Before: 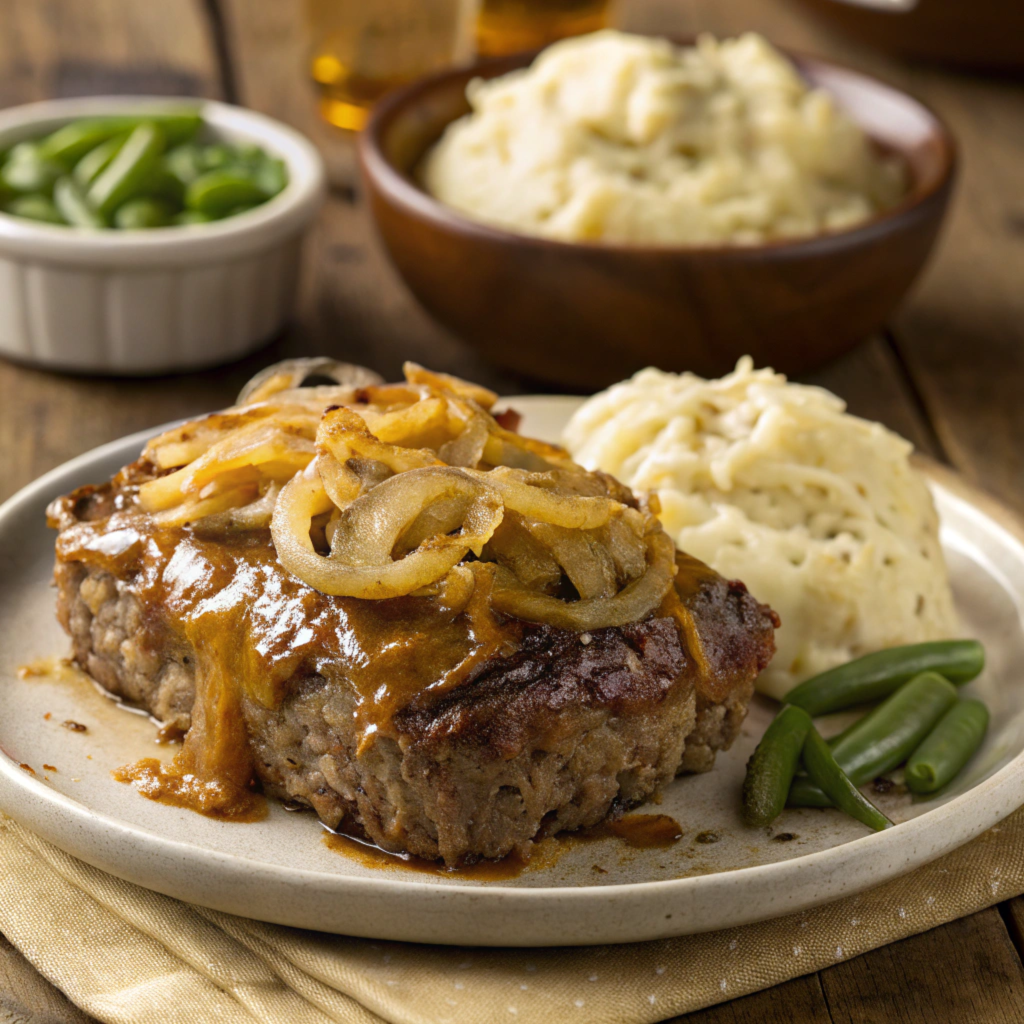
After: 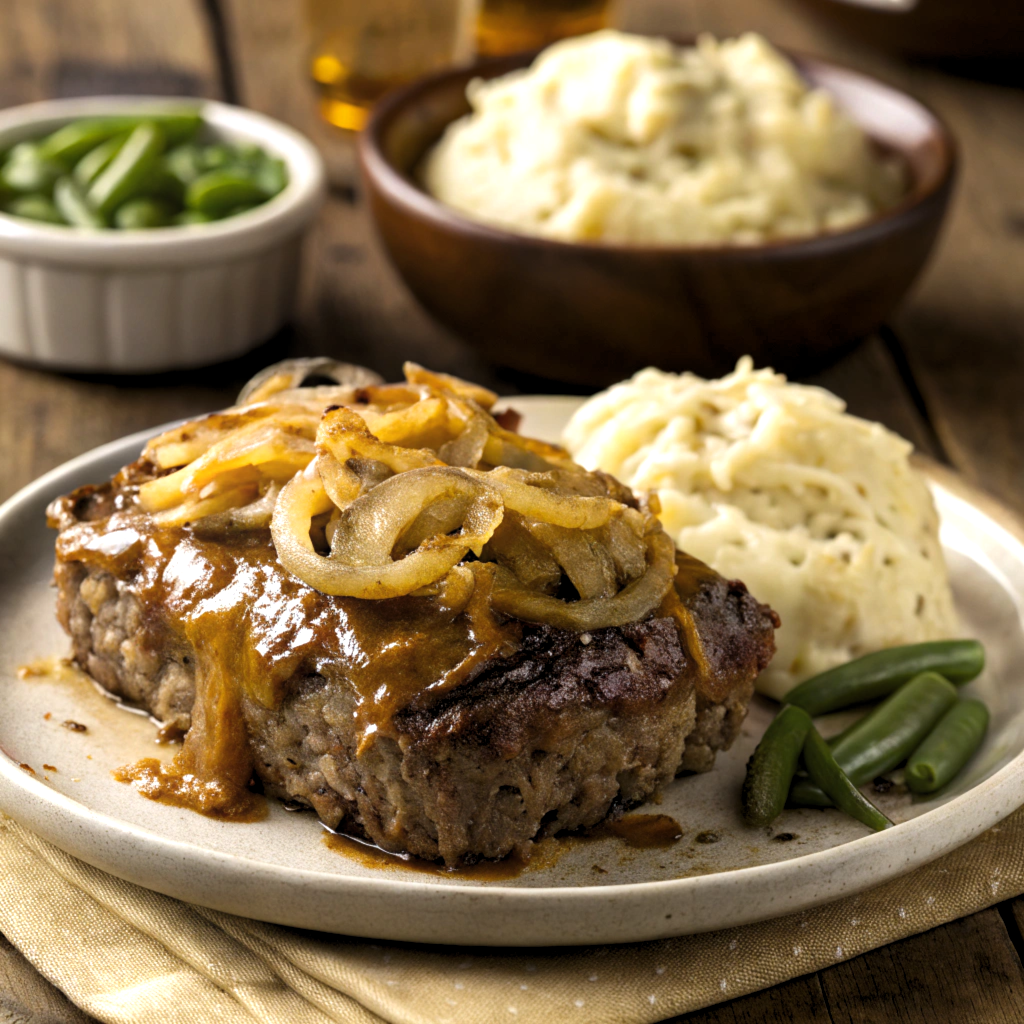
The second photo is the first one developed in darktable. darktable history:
levels: levels [0.052, 0.496, 0.908]
